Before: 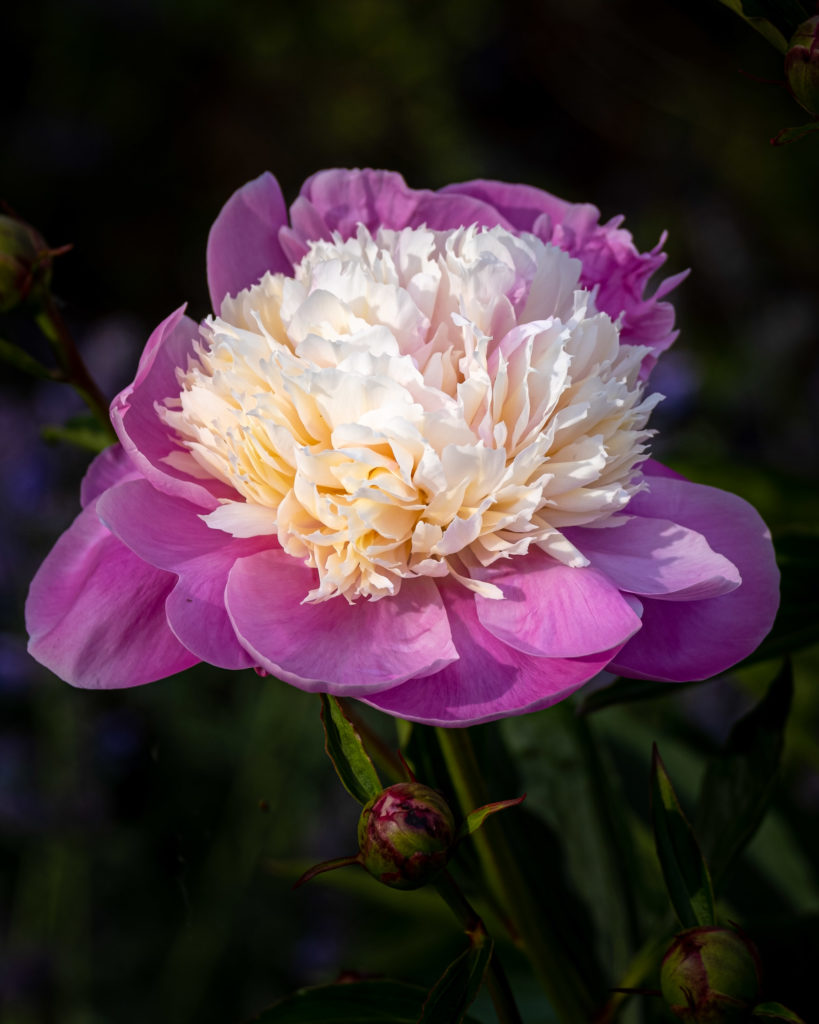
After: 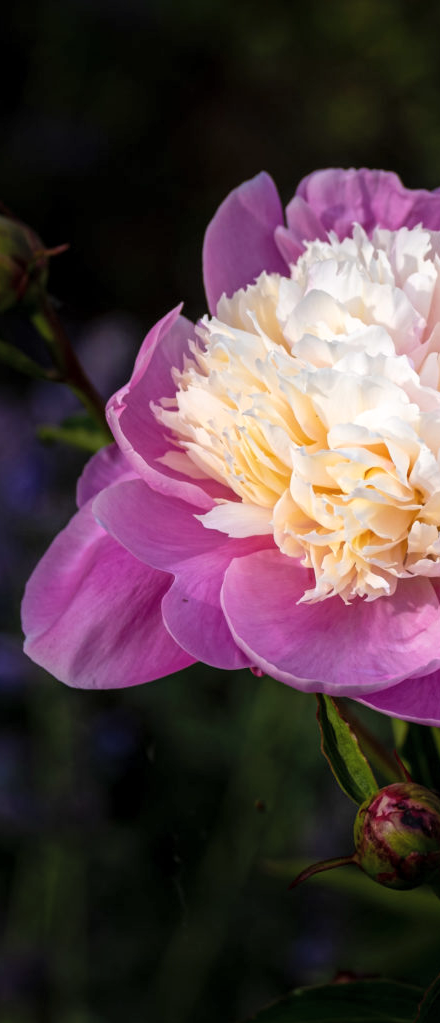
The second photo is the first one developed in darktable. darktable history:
crop: left 0.587%, right 45.588%, bottom 0.086%
local contrast: mode bilateral grid, contrast 10, coarseness 25, detail 115%, midtone range 0.2
contrast brightness saturation: contrast 0.05, brightness 0.06, saturation 0.01
